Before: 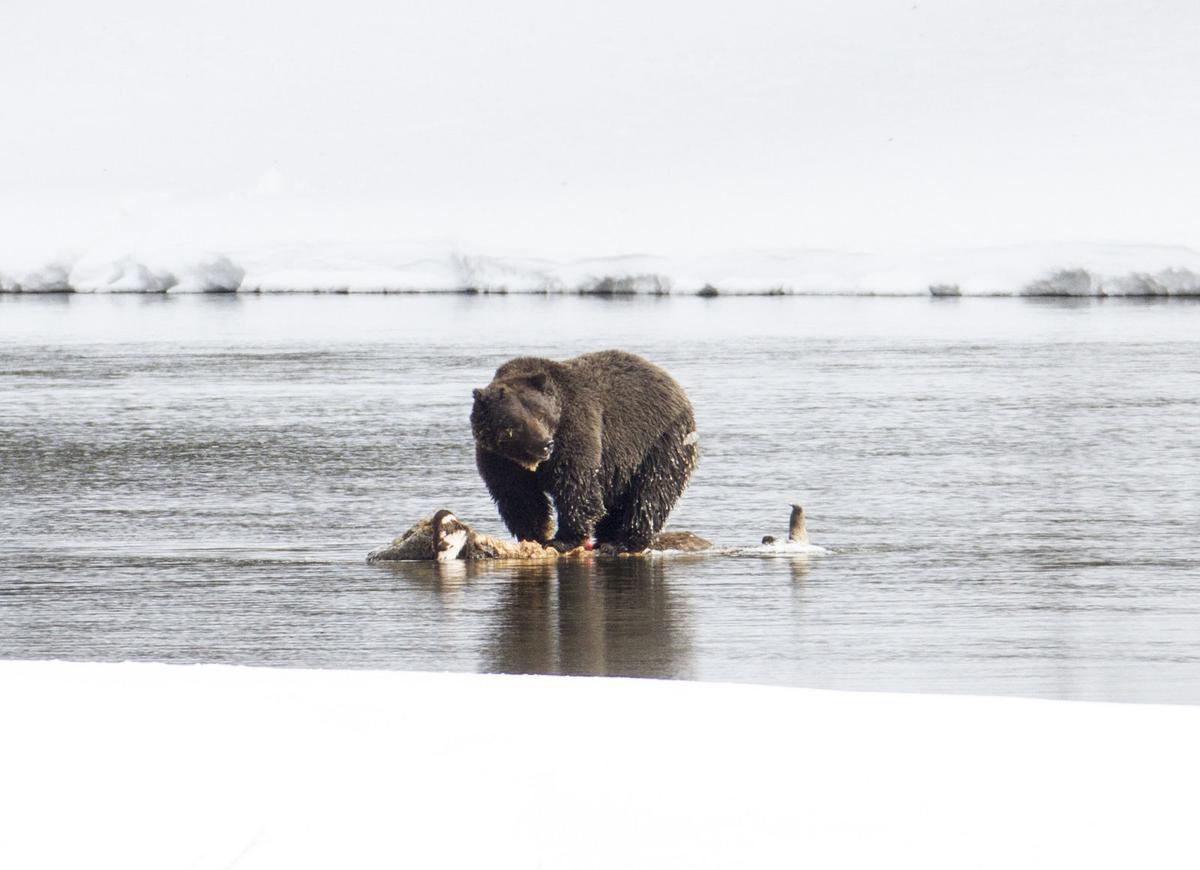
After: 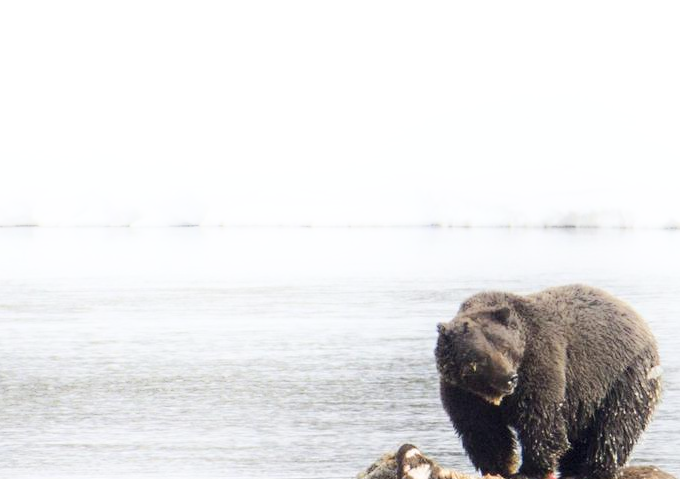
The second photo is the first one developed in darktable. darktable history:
crop and rotate: left 3.058%, top 7.617%, right 40.271%, bottom 37.258%
shadows and highlights: shadows -89.51, highlights 91.23, highlights color adjustment 40.42%, soften with gaussian
